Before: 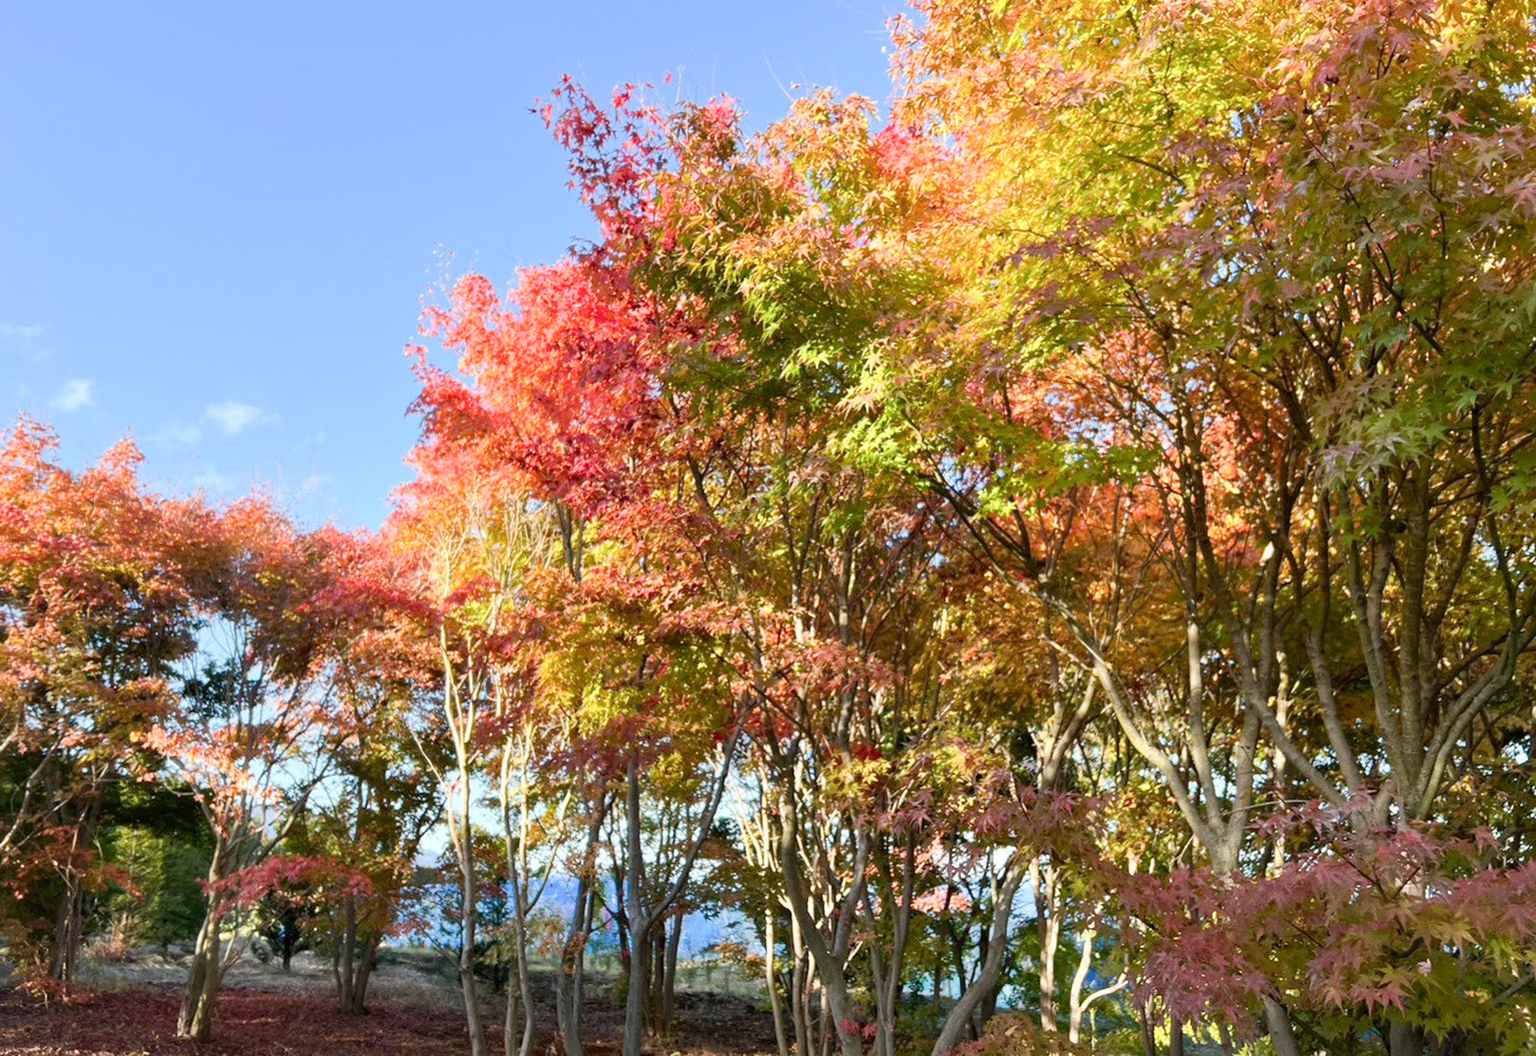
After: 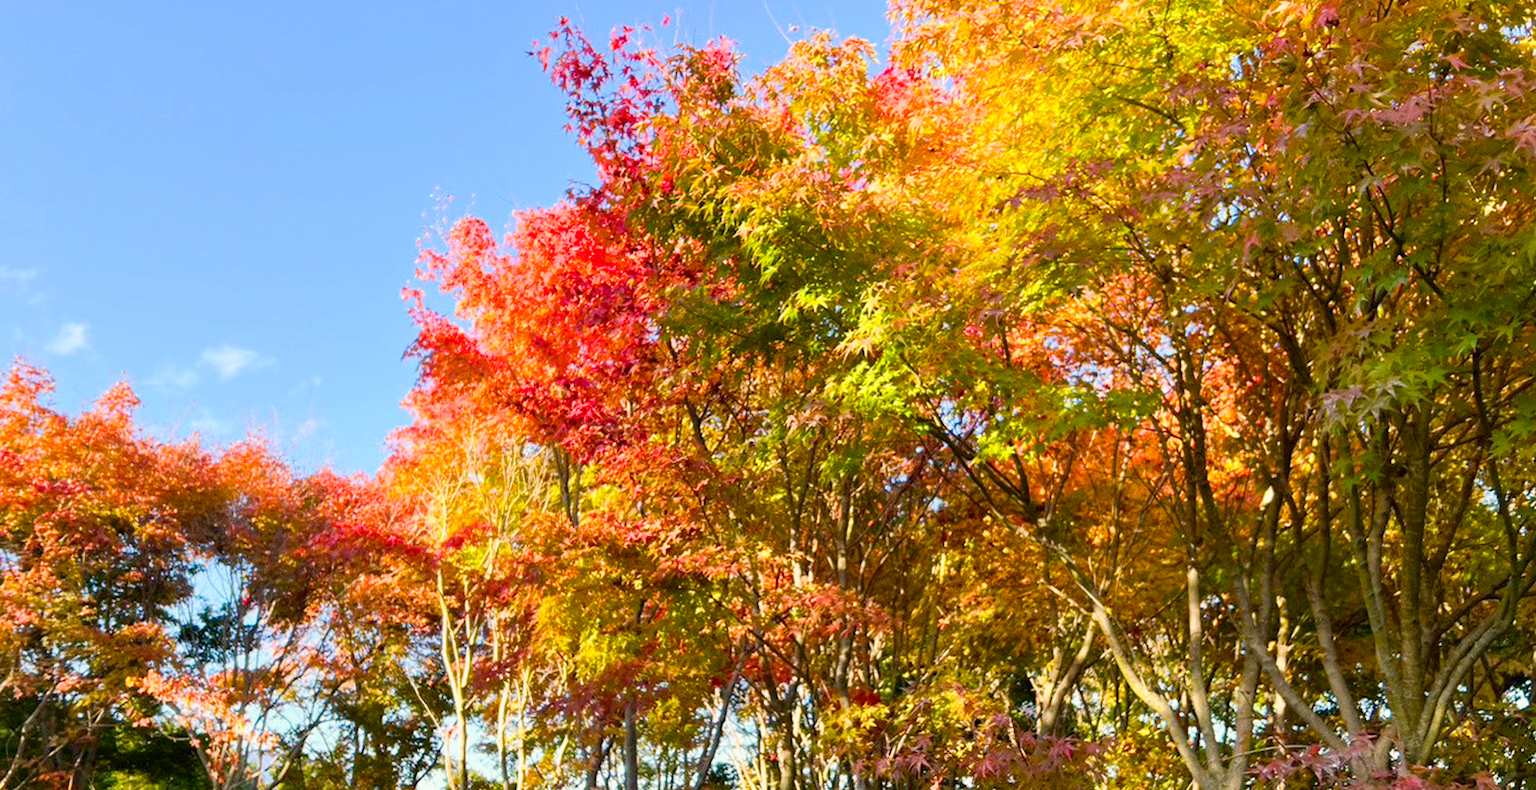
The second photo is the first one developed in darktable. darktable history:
crop: left 0.333%, top 5.485%, bottom 19.882%
tone equalizer: -8 EV 0.087 EV, smoothing diameter 24.82%, edges refinement/feathering 10.15, preserve details guided filter
color balance rgb: highlights gain › chroma 1.587%, highlights gain › hue 55.28°, linear chroma grading › global chroma 24.624%, perceptual saturation grading › global saturation 17.379%
